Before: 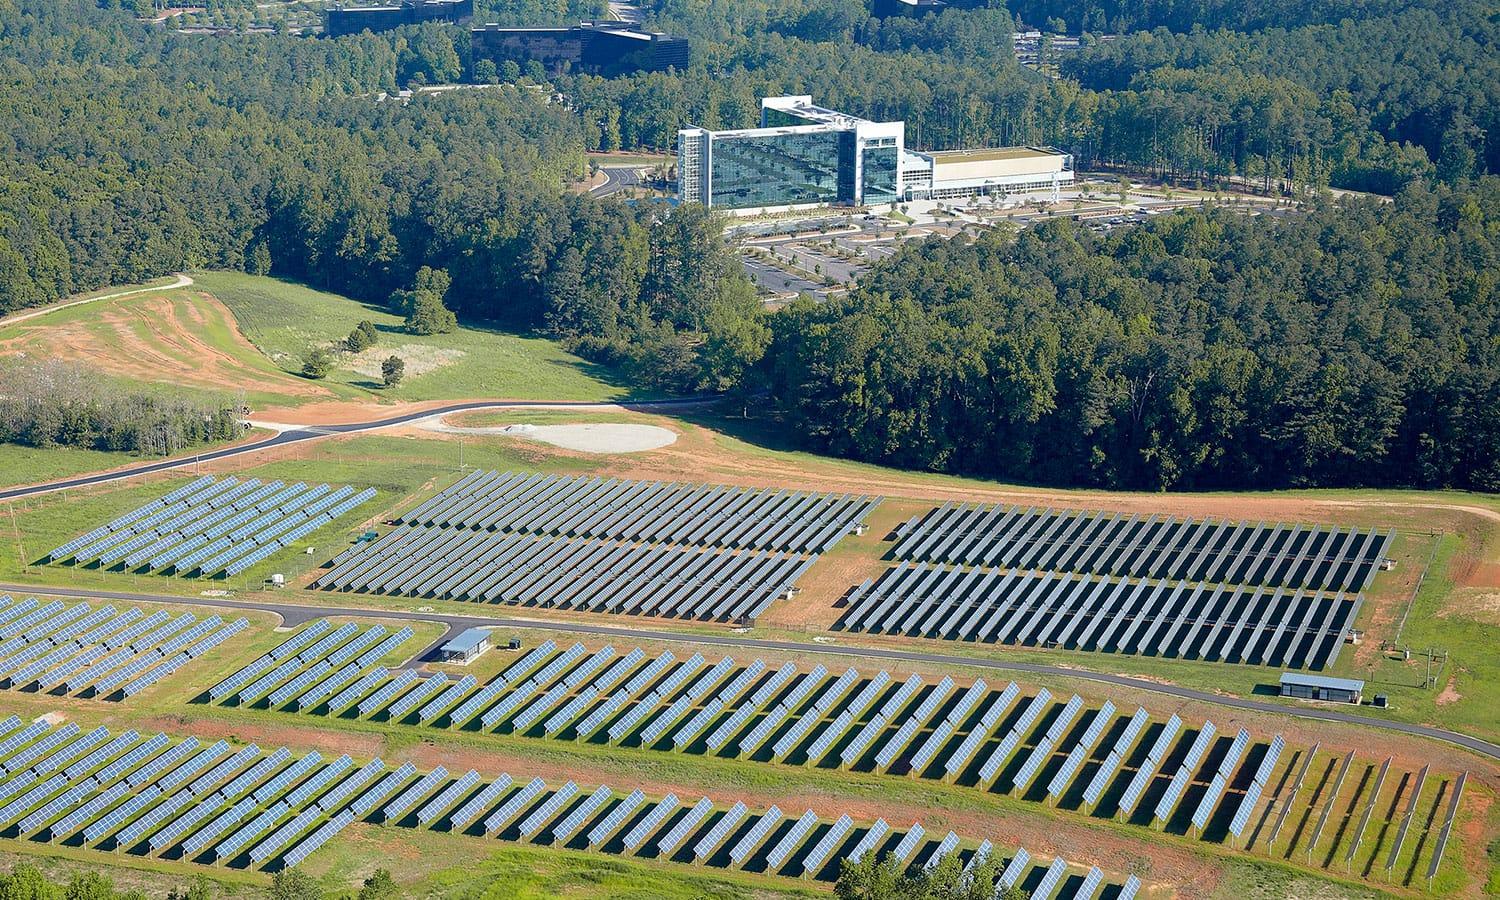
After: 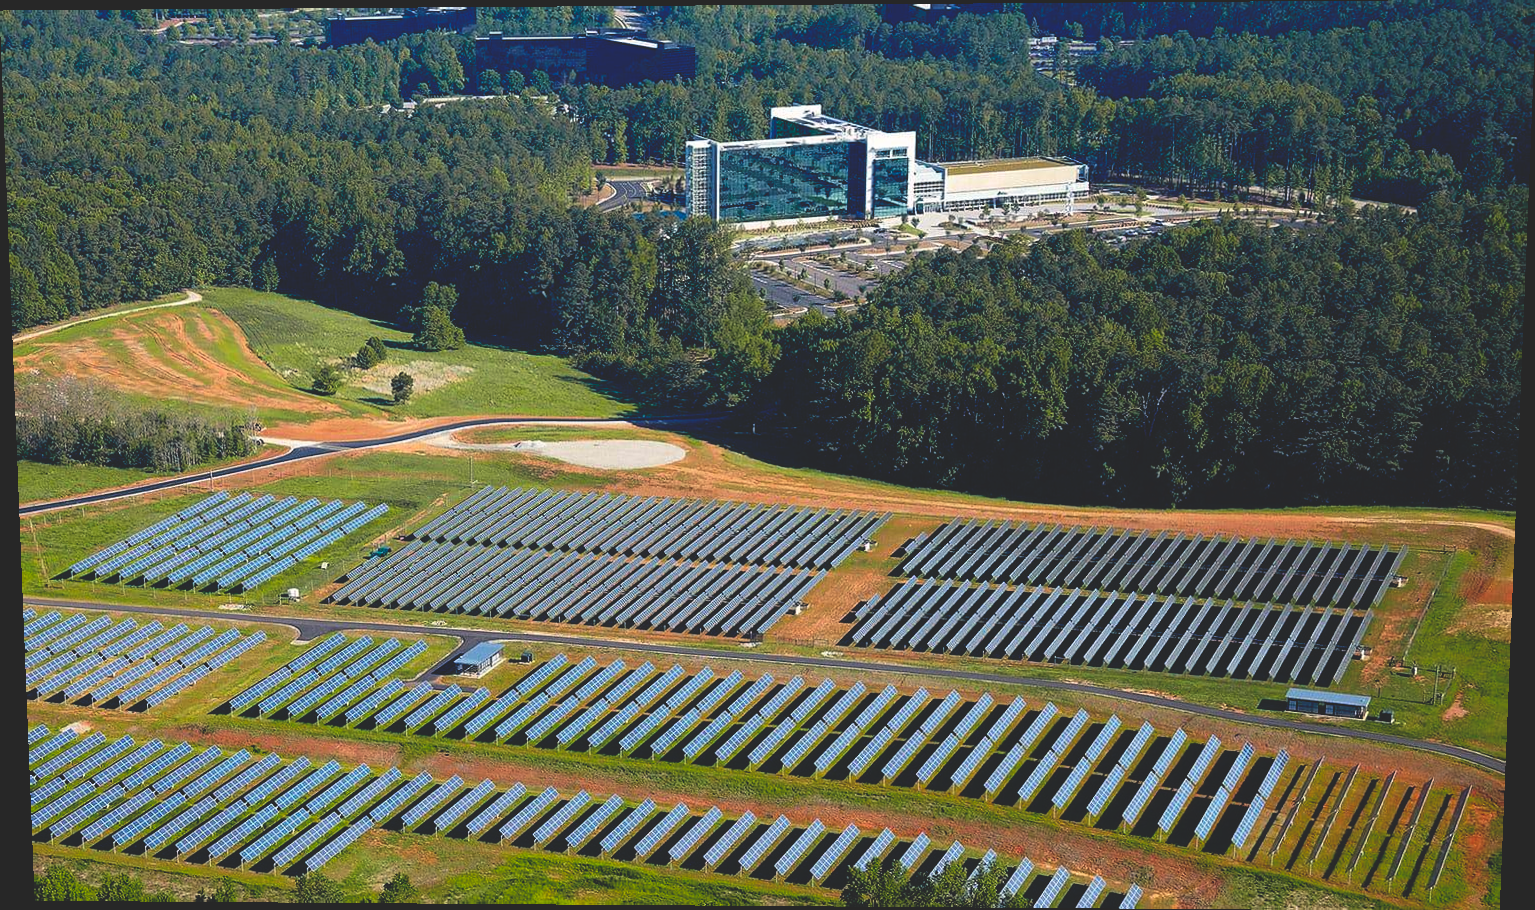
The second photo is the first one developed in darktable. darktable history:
rotate and perspective: lens shift (vertical) 0.048, lens shift (horizontal) -0.024, automatic cropping off
exposure: compensate highlight preservation false
color balance rgb: shadows lift › hue 87.51°, highlights gain › chroma 0.68%, highlights gain › hue 55.1°, global offset › chroma 0.13%, global offset › hue 253.66°, linear chroma grading › global chroma 0.5%, perceptual saturation grading › global saturation 16.38%
base curve: curves: ch0 [(0, 0.02) (0.083, 0.036) (1, 1)], preserve colors none
